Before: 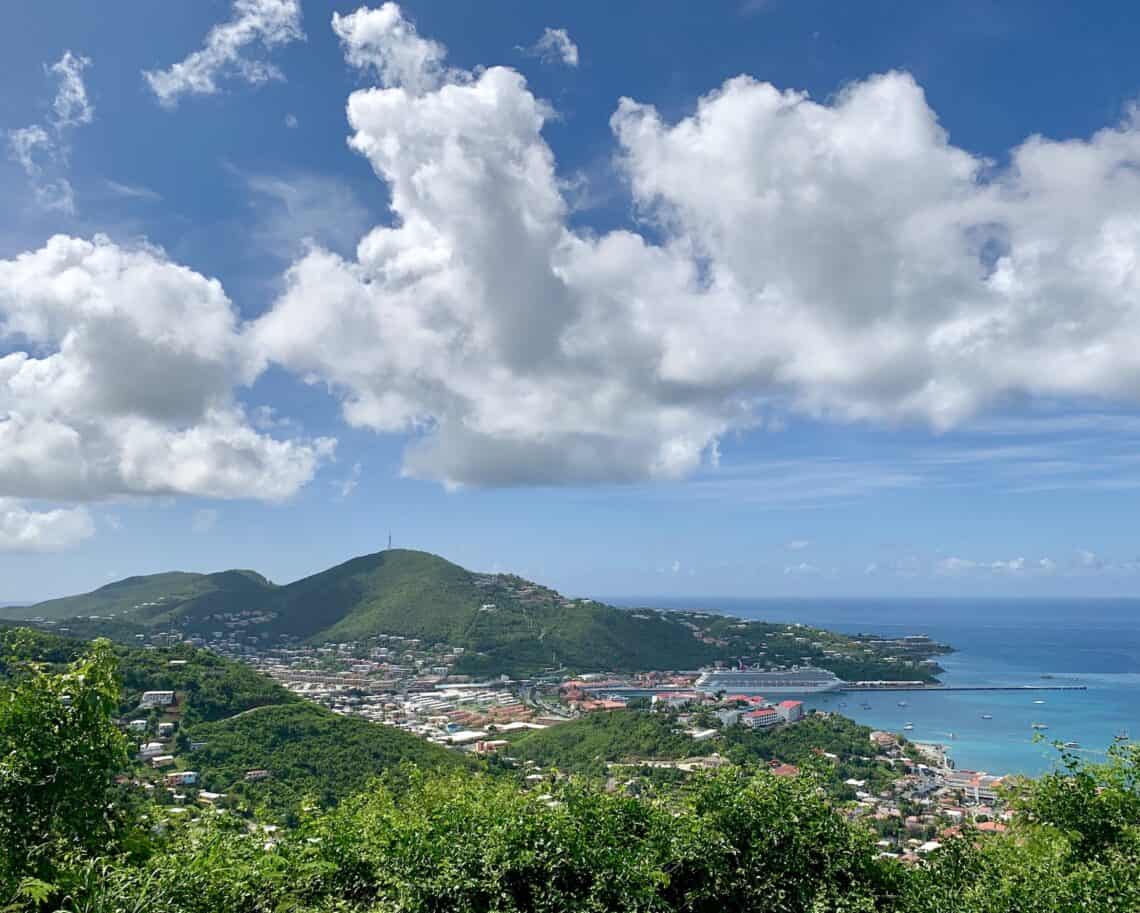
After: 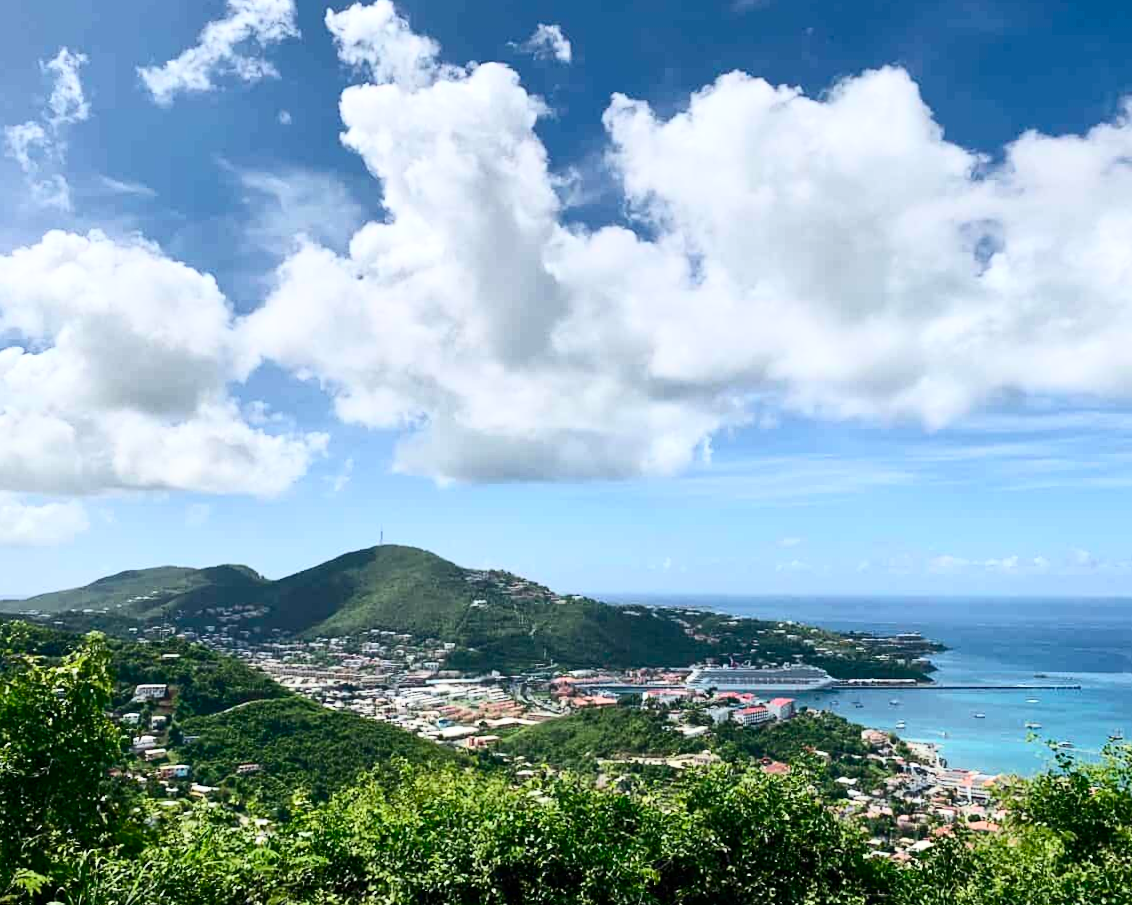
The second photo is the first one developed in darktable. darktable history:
contrast brightness saturation: contrast 0.39, brightness 0.1
rotate and perspective: rotation 0.192°, lens shift (horizontal) -0.015, crop left 0.005, crop right 0.996, crop top 0.006, crop bottom 0.99
